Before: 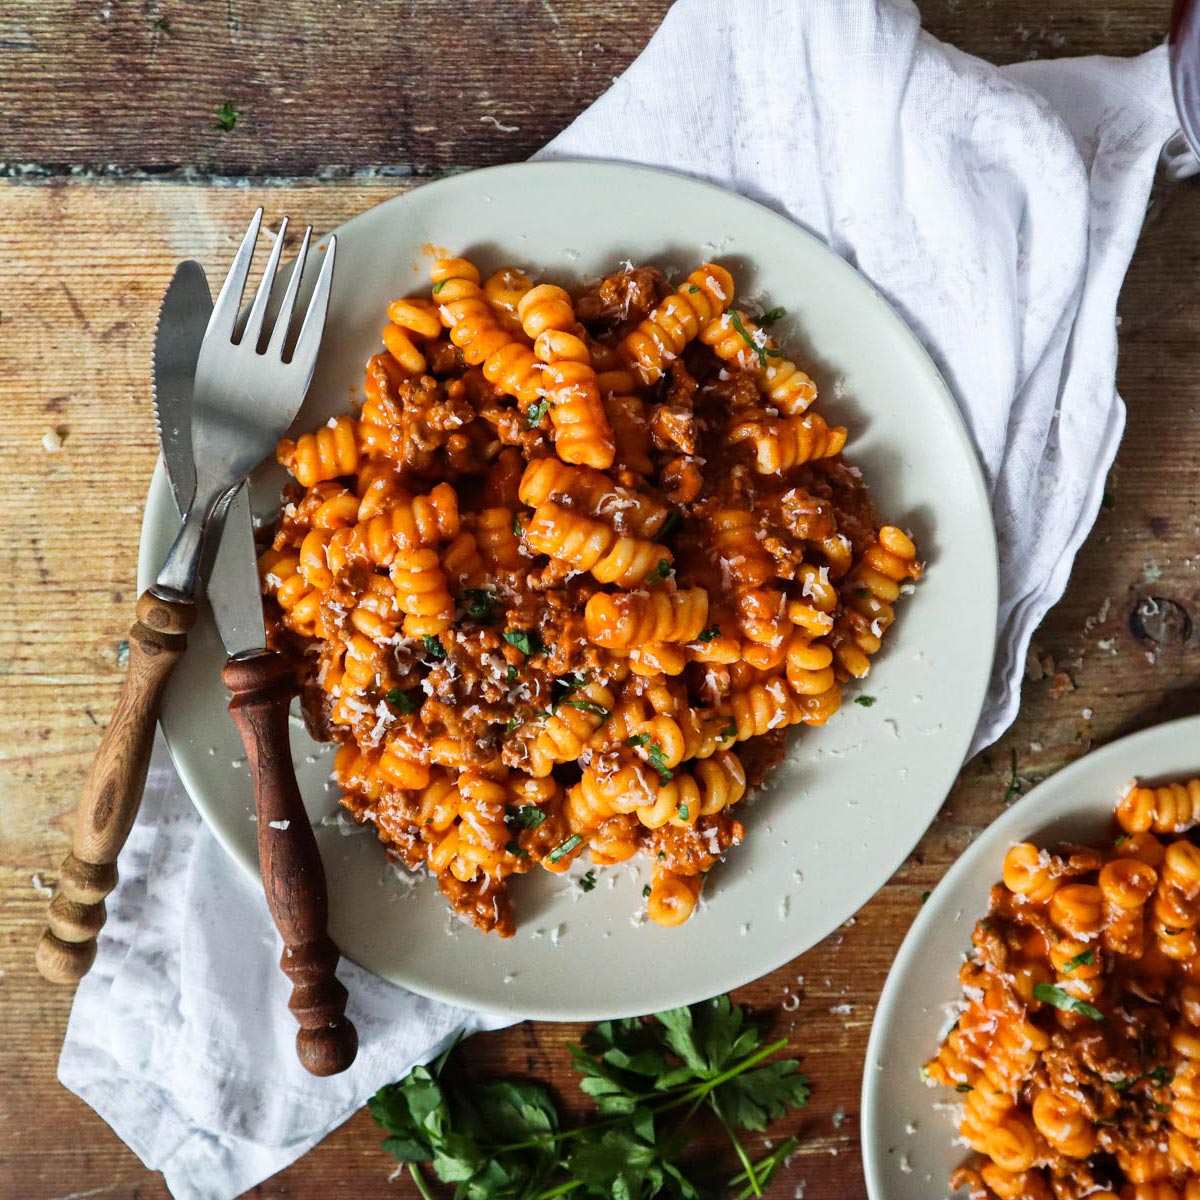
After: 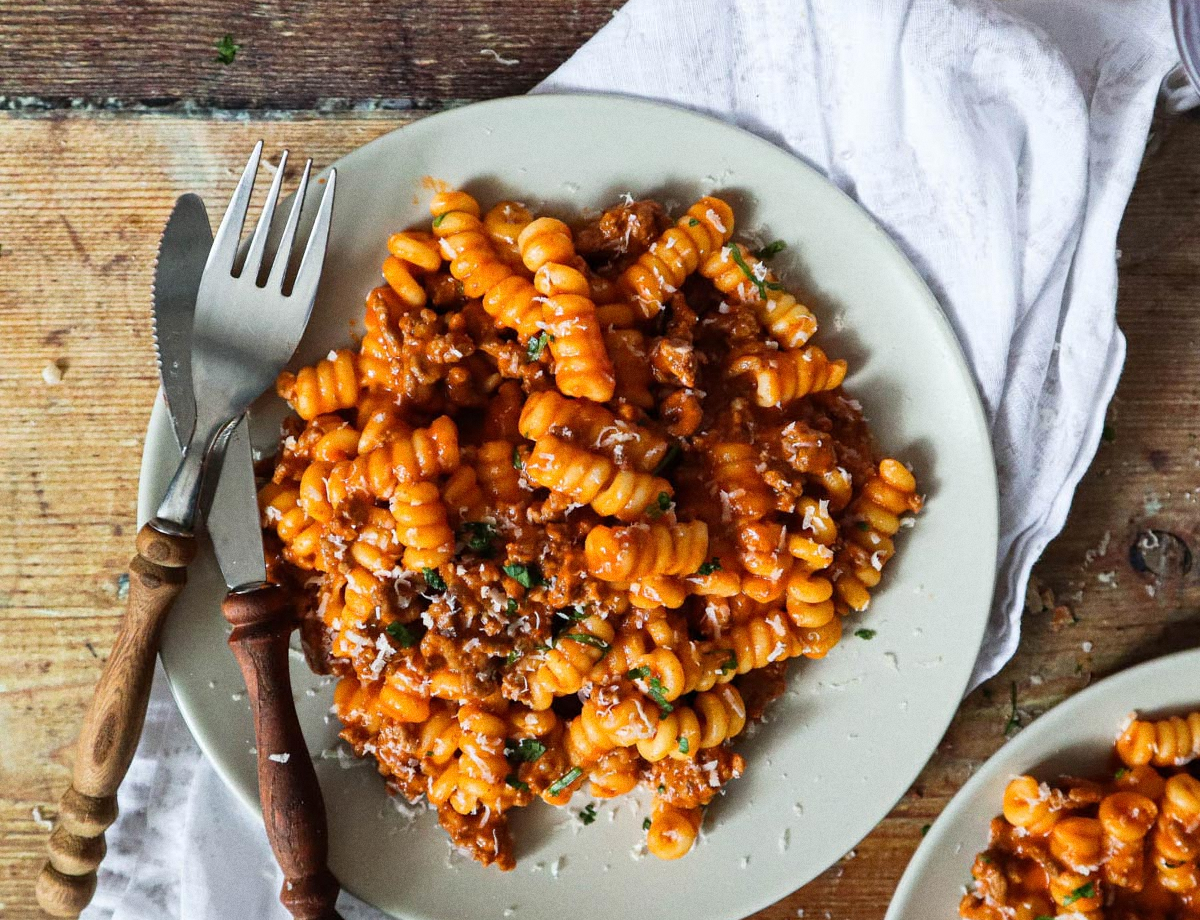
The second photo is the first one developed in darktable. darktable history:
grain: coarseness 7.08 ISO, strength 21.67%, mid-tones bias 59.58%
crop: top 5.667%, bottom 17.637%
